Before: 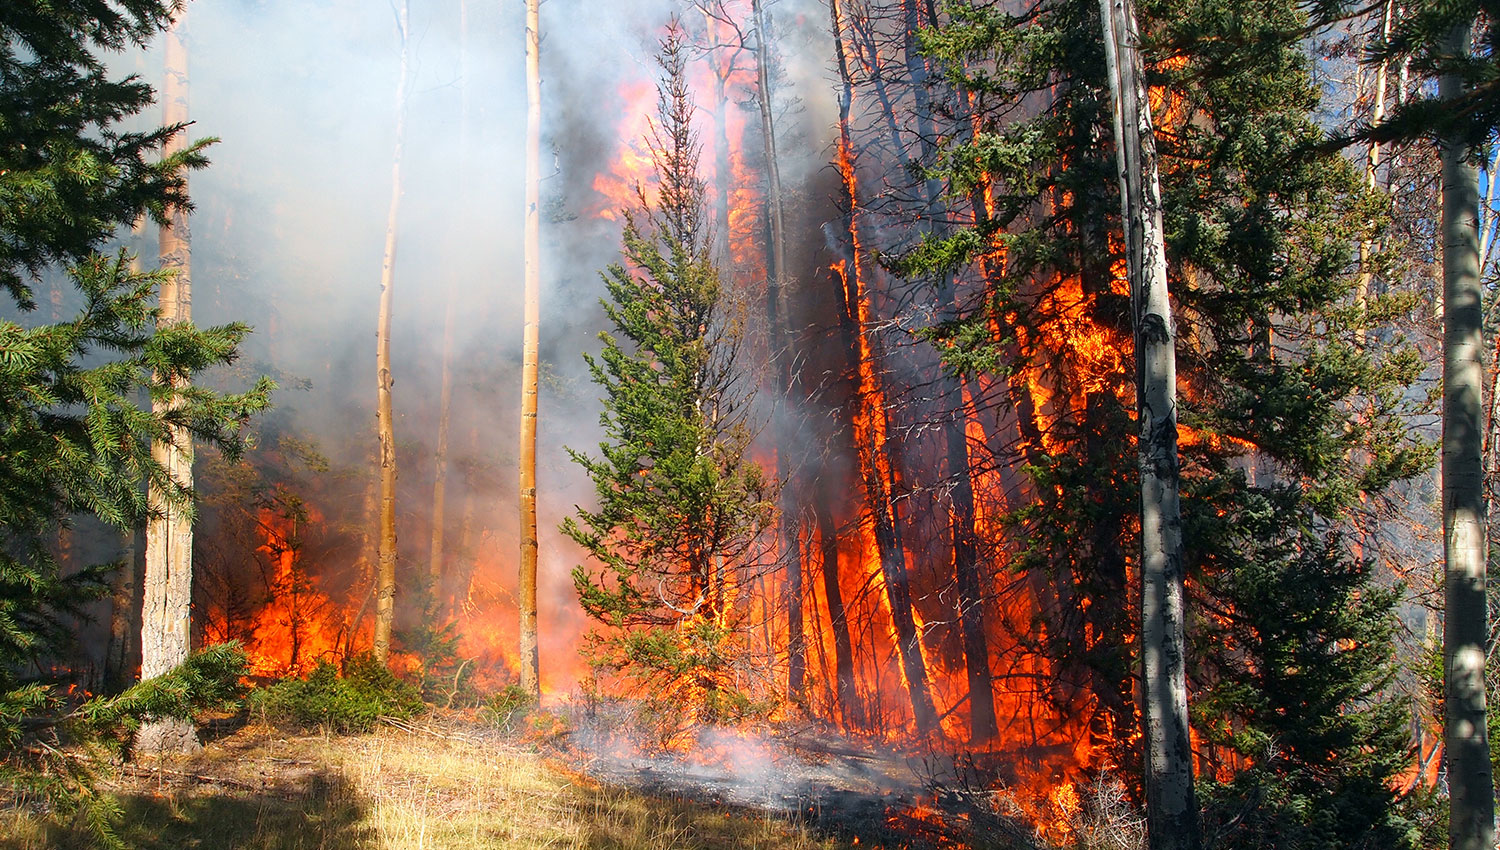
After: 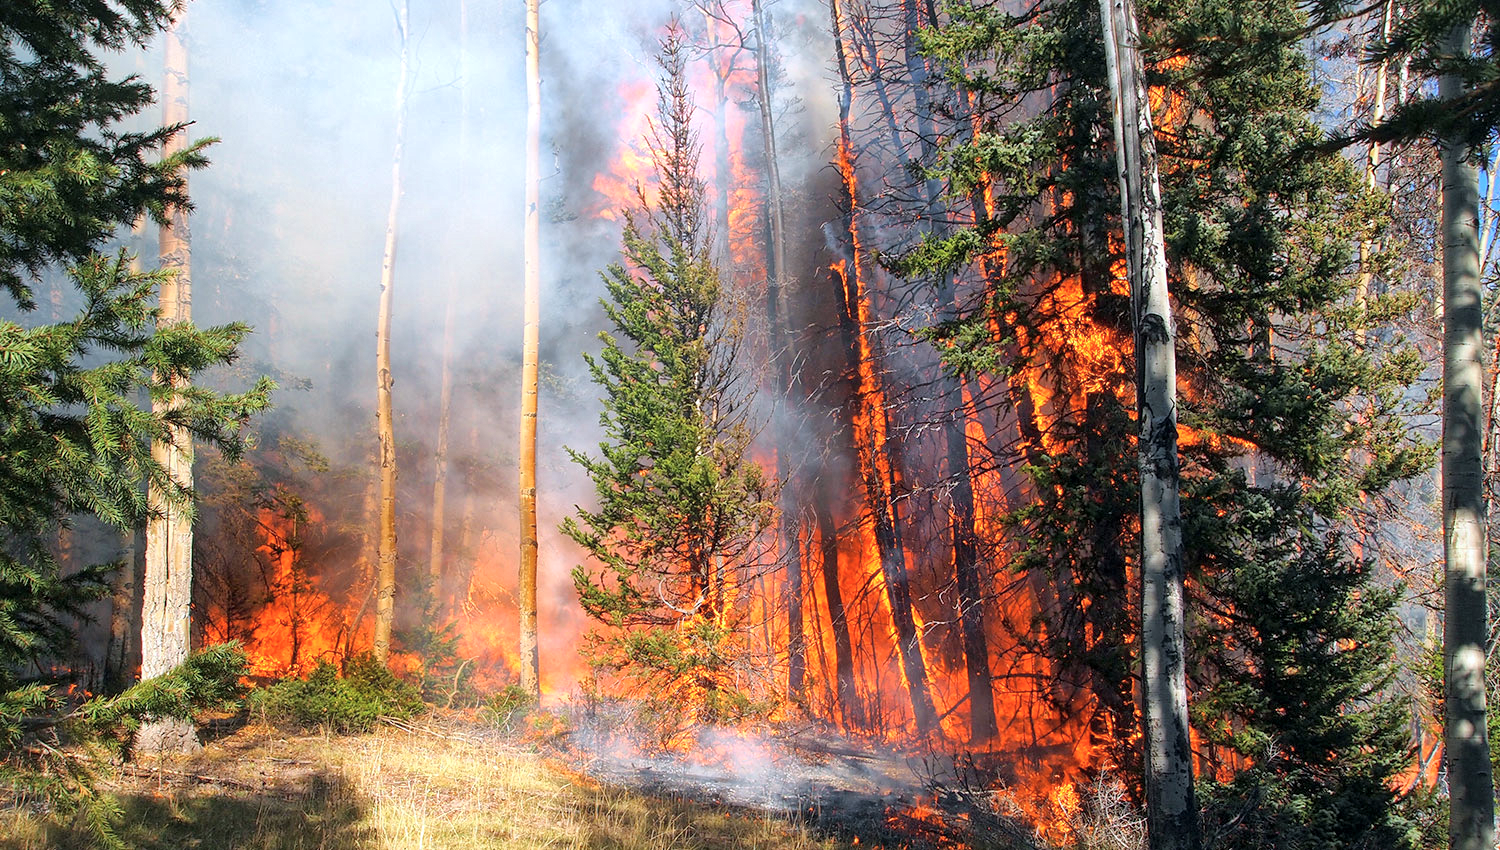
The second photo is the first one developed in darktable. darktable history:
global tonemap: drago (1, 100), detail 1
white balance: red 0.983, blue 1.036
